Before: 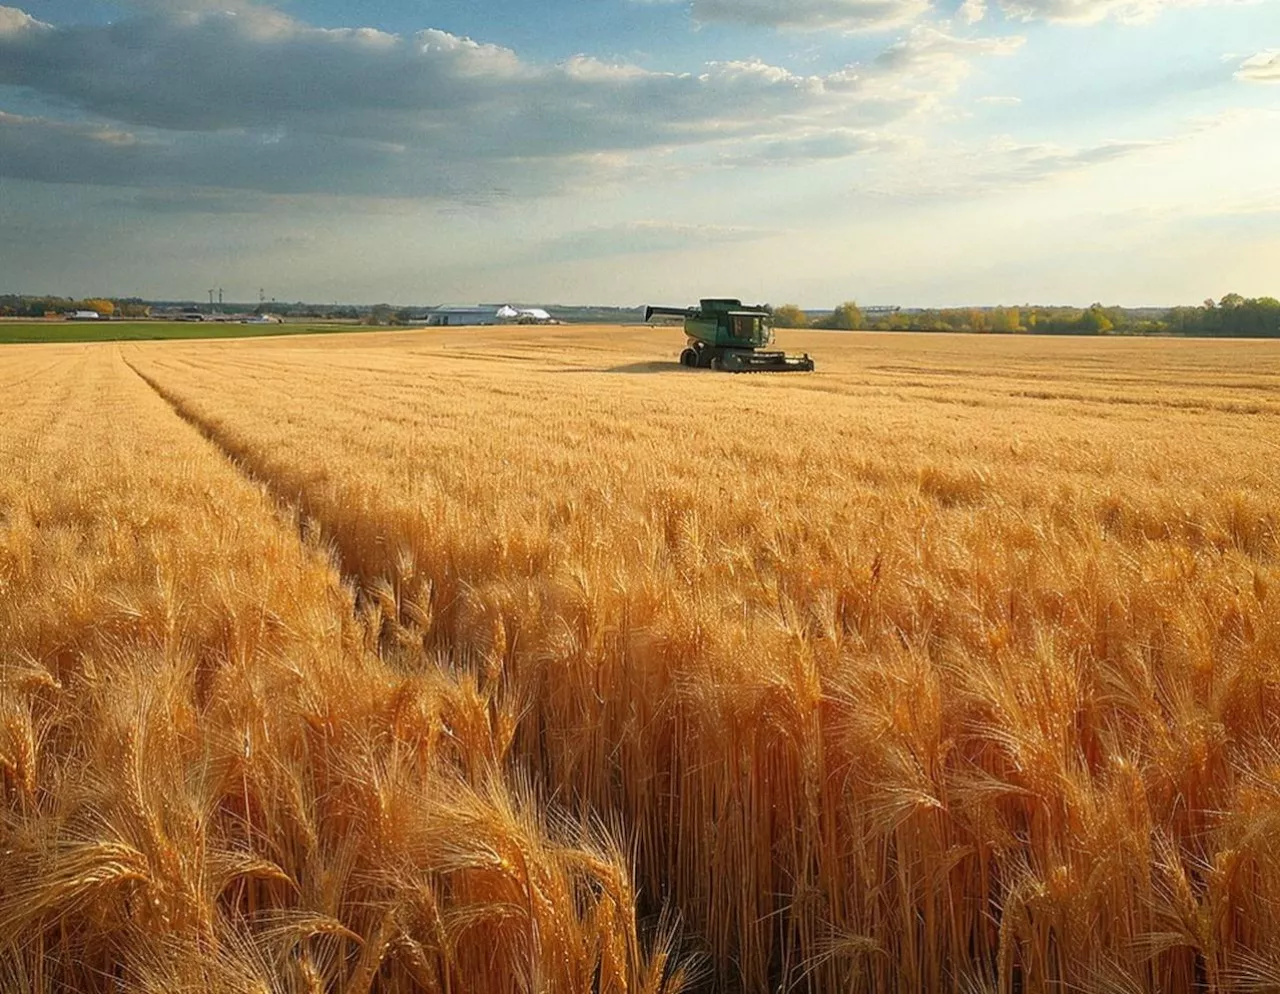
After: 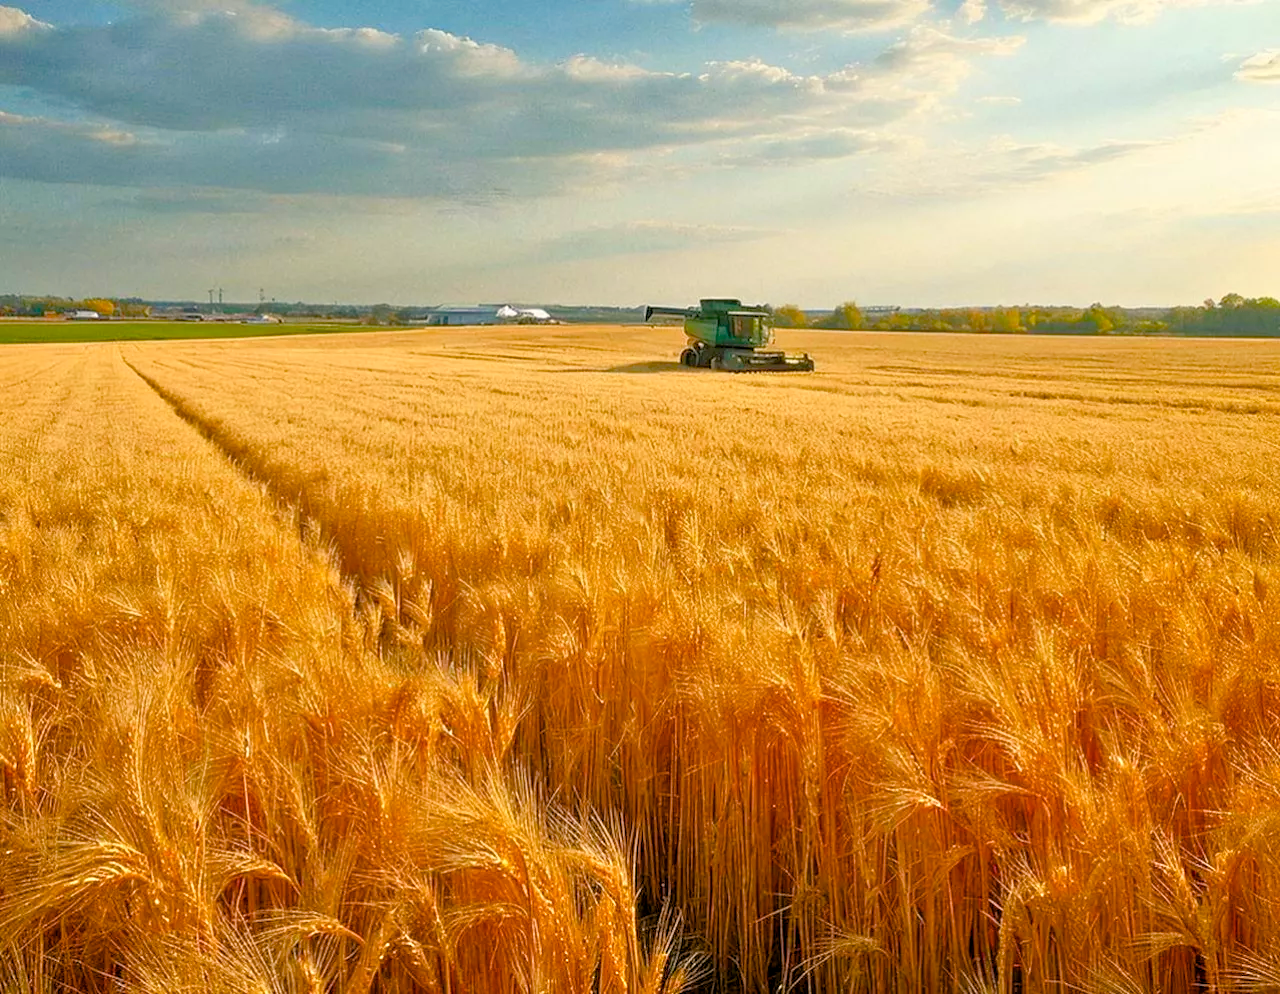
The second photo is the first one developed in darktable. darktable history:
color balance rgb: shadows lift › chroma 1%, shadows lift › hue 240.84°, highlights gain › chroma 2%, highlights gain › hue 73.2°, global offset › luminance -0.5%, perceptual saturation grading › global saturation 20%, perceptual saturation grading › highlights -25%, perceptual saturation grading › shadows 50%, global vibrance 25.26%
tone equalizer: -7 EV 0.15 EV, -6 EV 0.6 EV, -5 EV 1.15 EV, -4 EV 1.33 EV, -3 EV 1.15 EV, -2 EV 0.6 EV, -1 EV 0.15 EV, mask exposure compensation -0.5 EV
